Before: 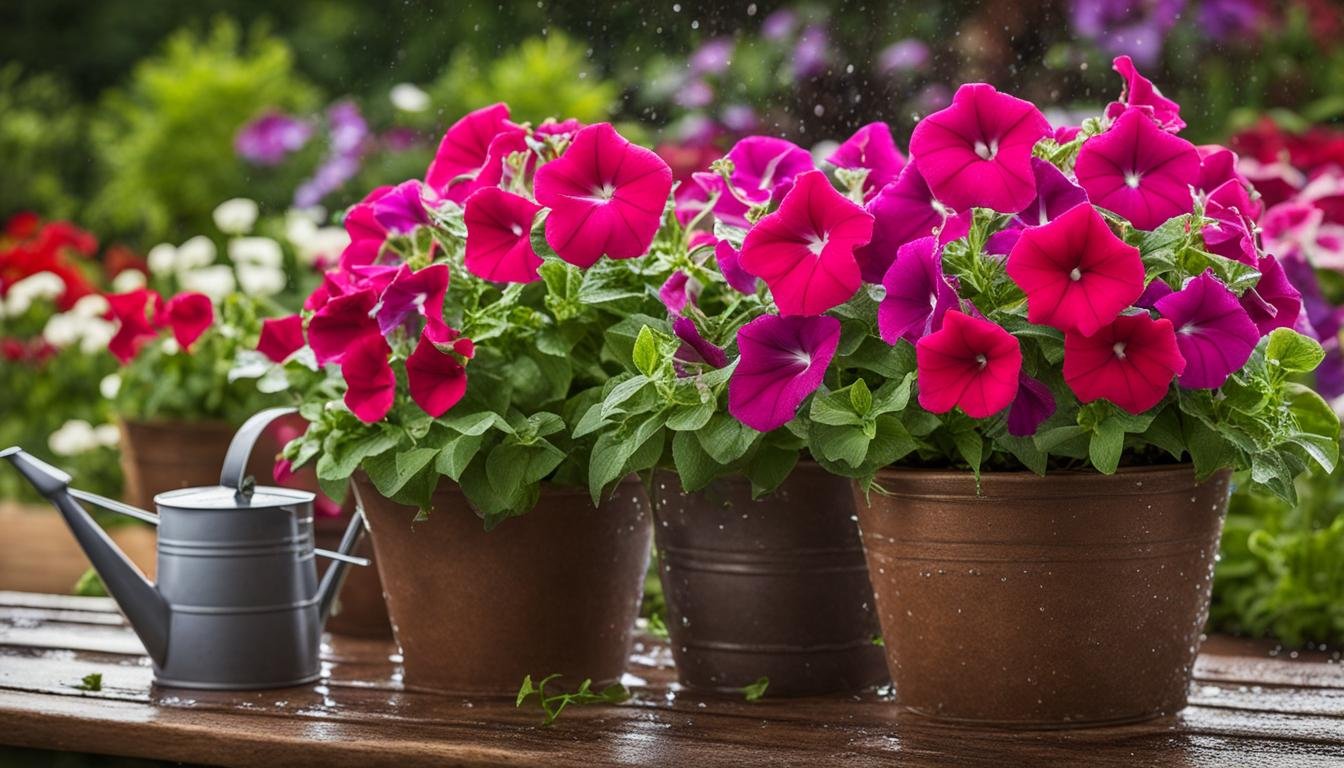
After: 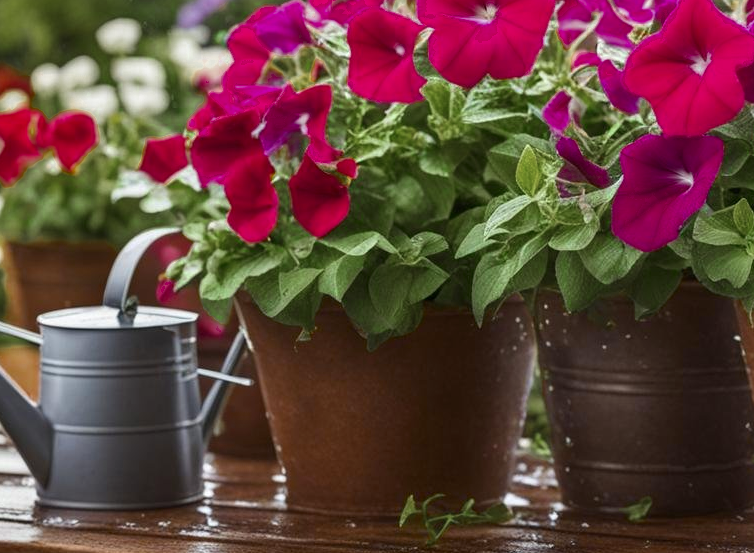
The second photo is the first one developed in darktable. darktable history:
crop: left 8.756%, top 23.518%, right 35.121%, bottom 4.35%
color zones: curves: ch0 [(0.11, 0.396) (0.195, 0.36) (0.25, 0.5) (0.303, 0.412) (0.357, 0.544) (0.75, 0.5) (0.967, 0.328)]; ch1 [(0, 0.468) (0.112, 0.512) (0.202, 0.6) (0.25, 0.5) (0.307, 0.352) (0.357, 0.544) (0.75, 0.5) (0.963, 0.524)]
